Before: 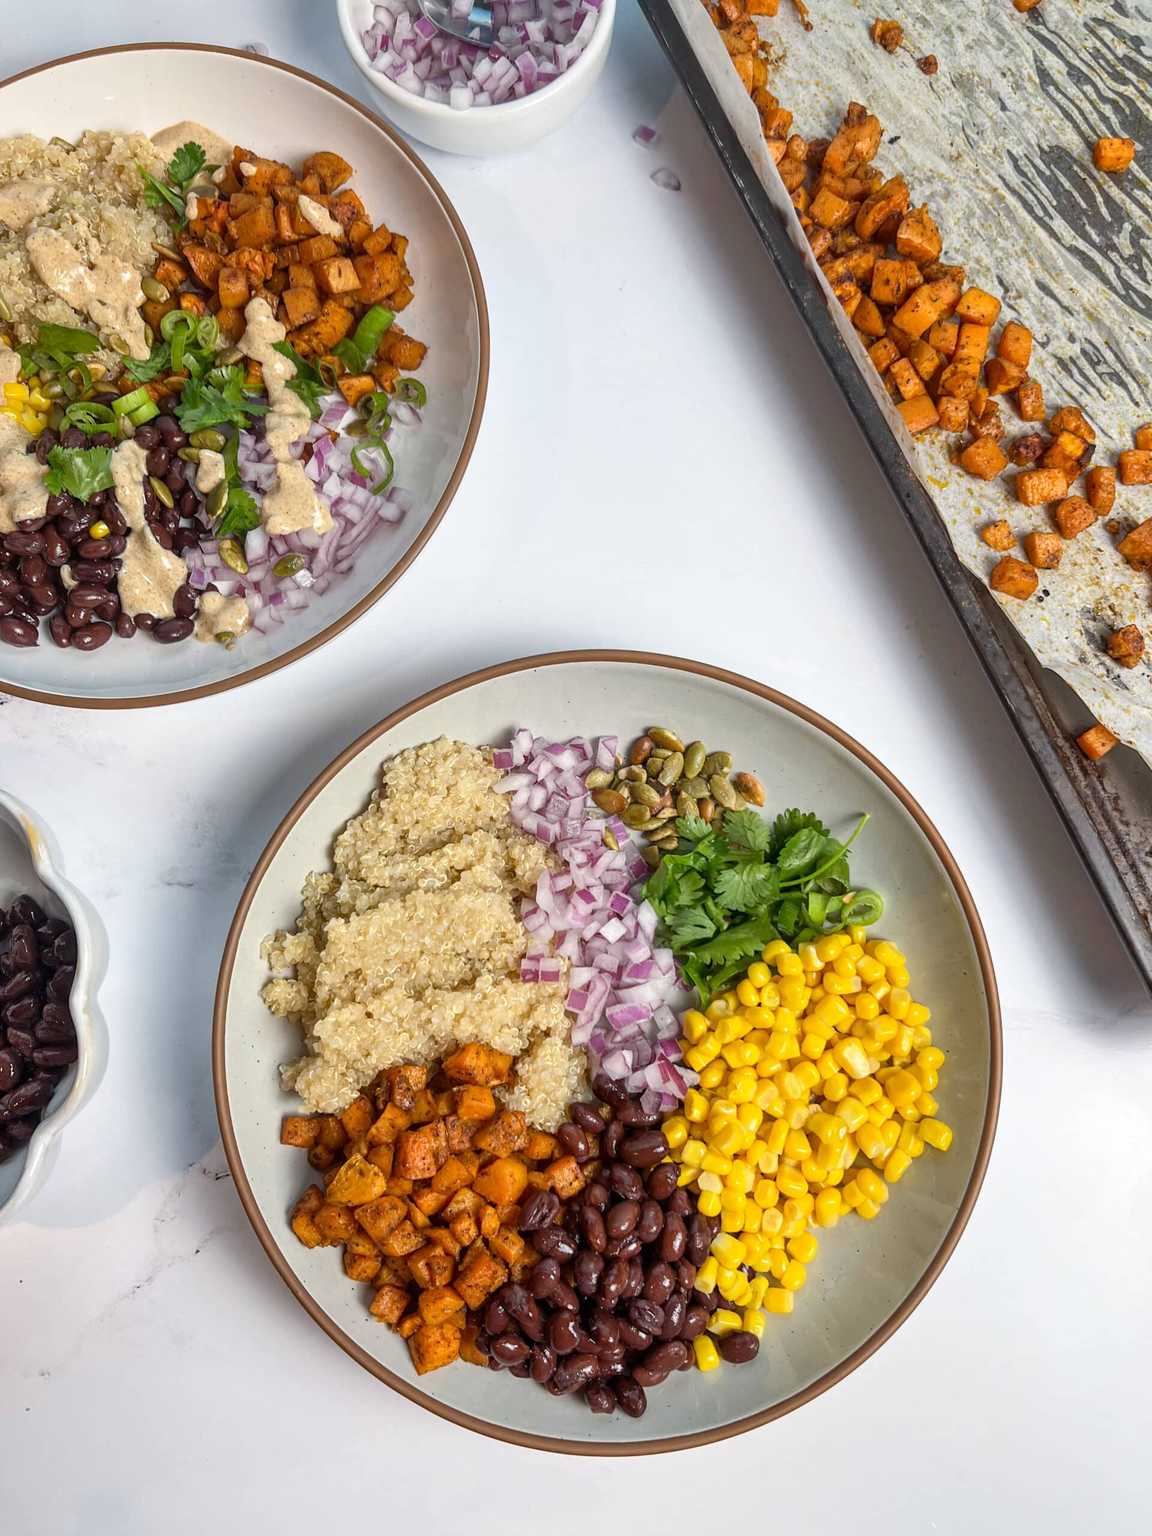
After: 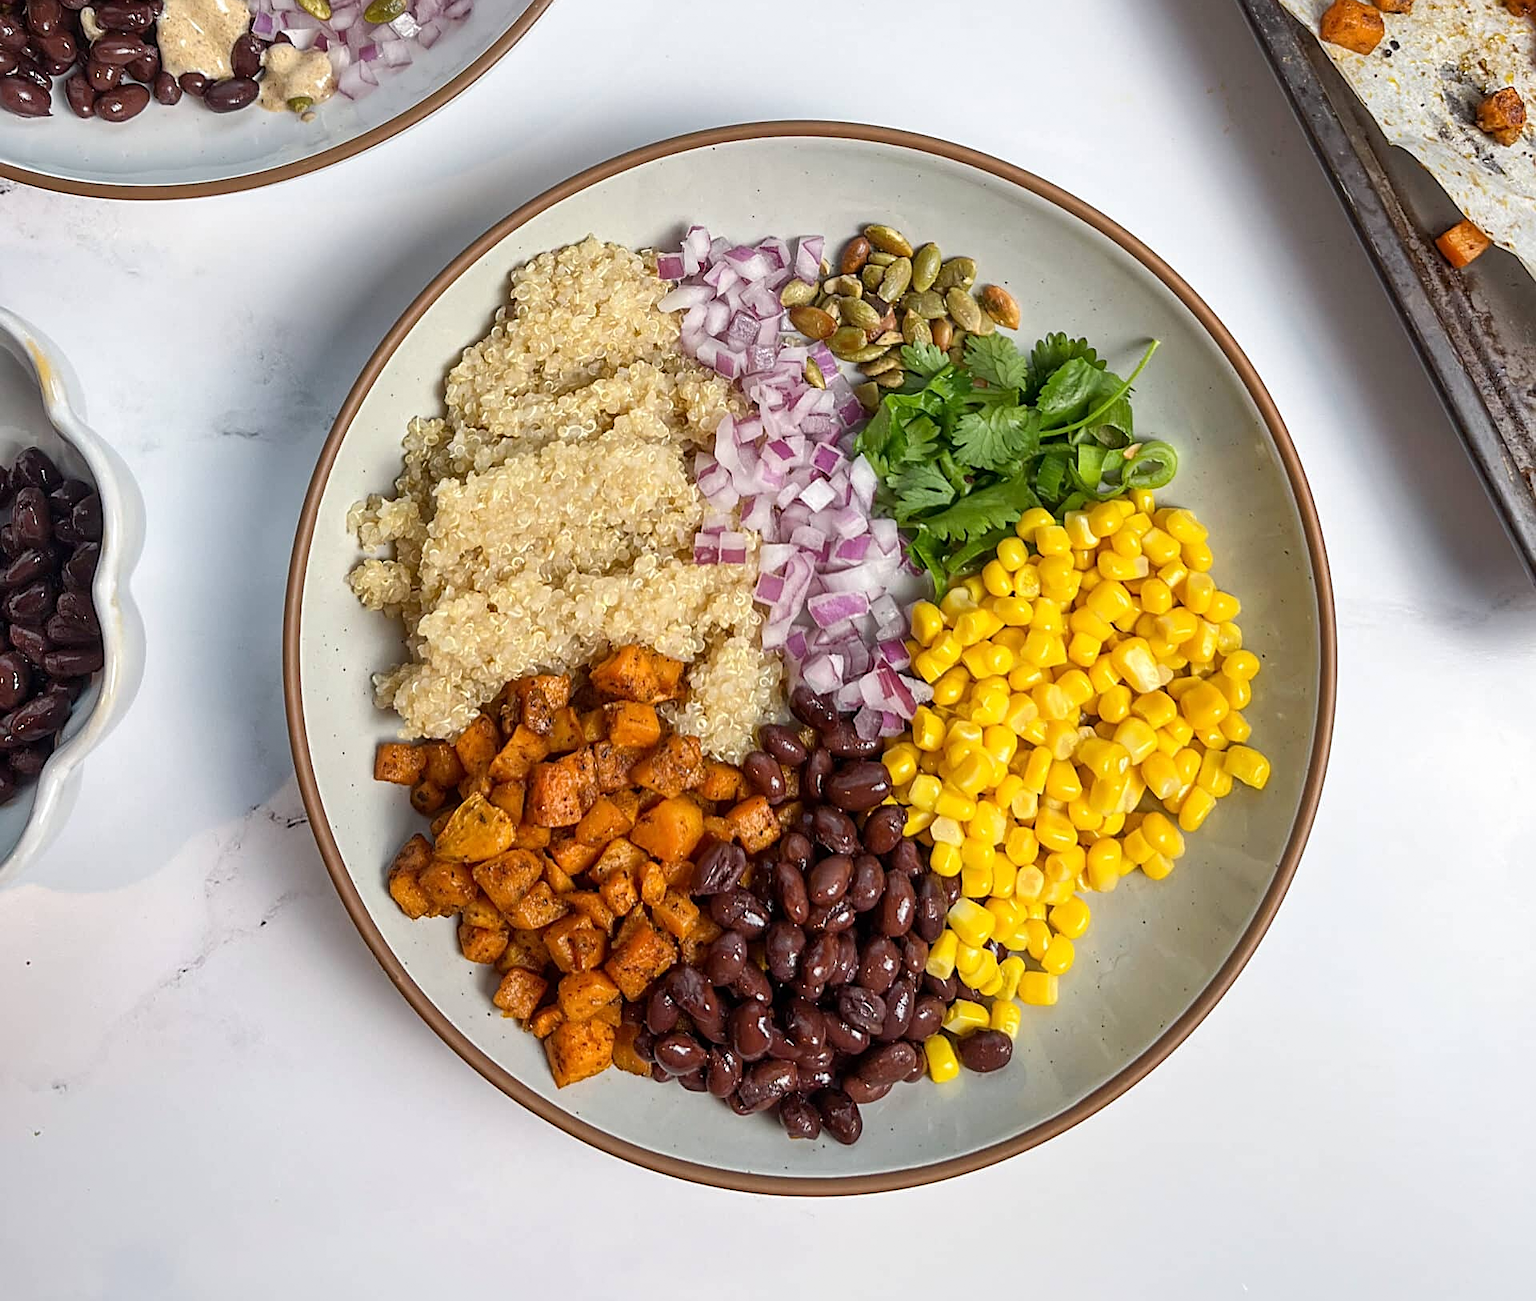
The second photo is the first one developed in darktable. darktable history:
tone equalizer: on, module defaults
grain: coarseness 0.81 ISO, strength 1.34%, mid-tones bias 0%
sharpen: on, module defaults
crop and rotate: top 36.435%
